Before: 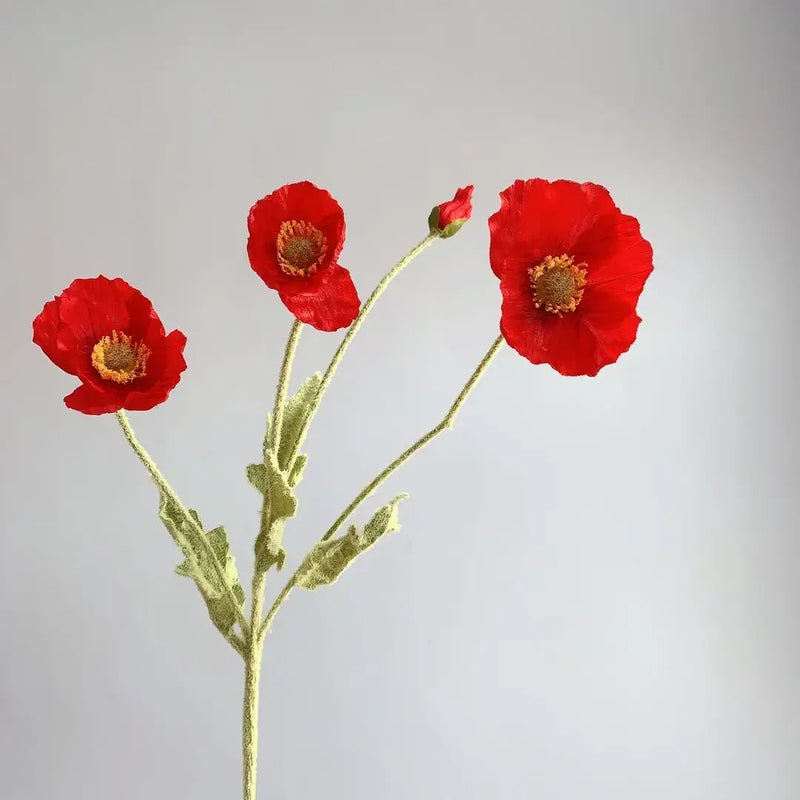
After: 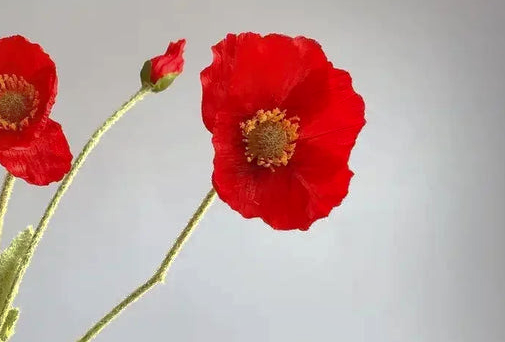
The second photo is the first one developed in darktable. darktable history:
shadows and highlights: on, module defaults
local contrast: mode bilateral grid, contrast 20, coarseness 50, detail 129%, midtone range 0.2
crop: left 36.123%, top 18.342%, right 0.675%, bottom 38.846%
